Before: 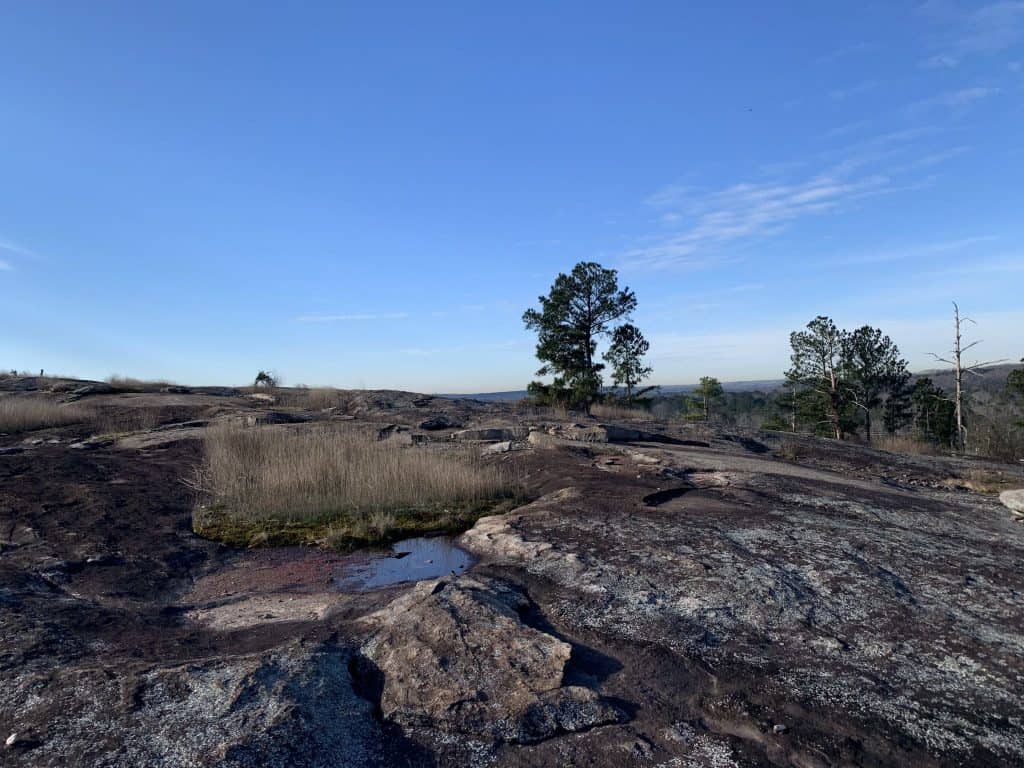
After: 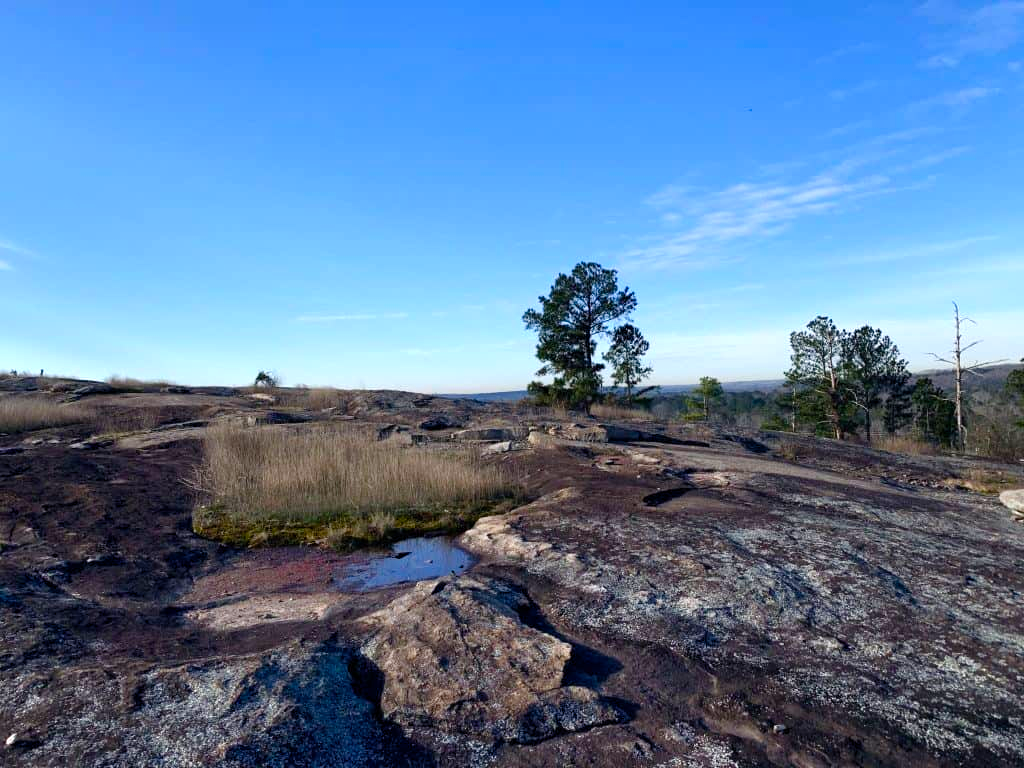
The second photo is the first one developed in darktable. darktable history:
levels: mode automatic, black 0.023%, white 99.97%, levels [0.062, 0.494, 0.925]
color balance rgb: perceptual saturation grading › global saturation 35%, perceptual saturation grading › highlights -25%, perceptual saturation grading › shadows 25%, global vibrance 10%
